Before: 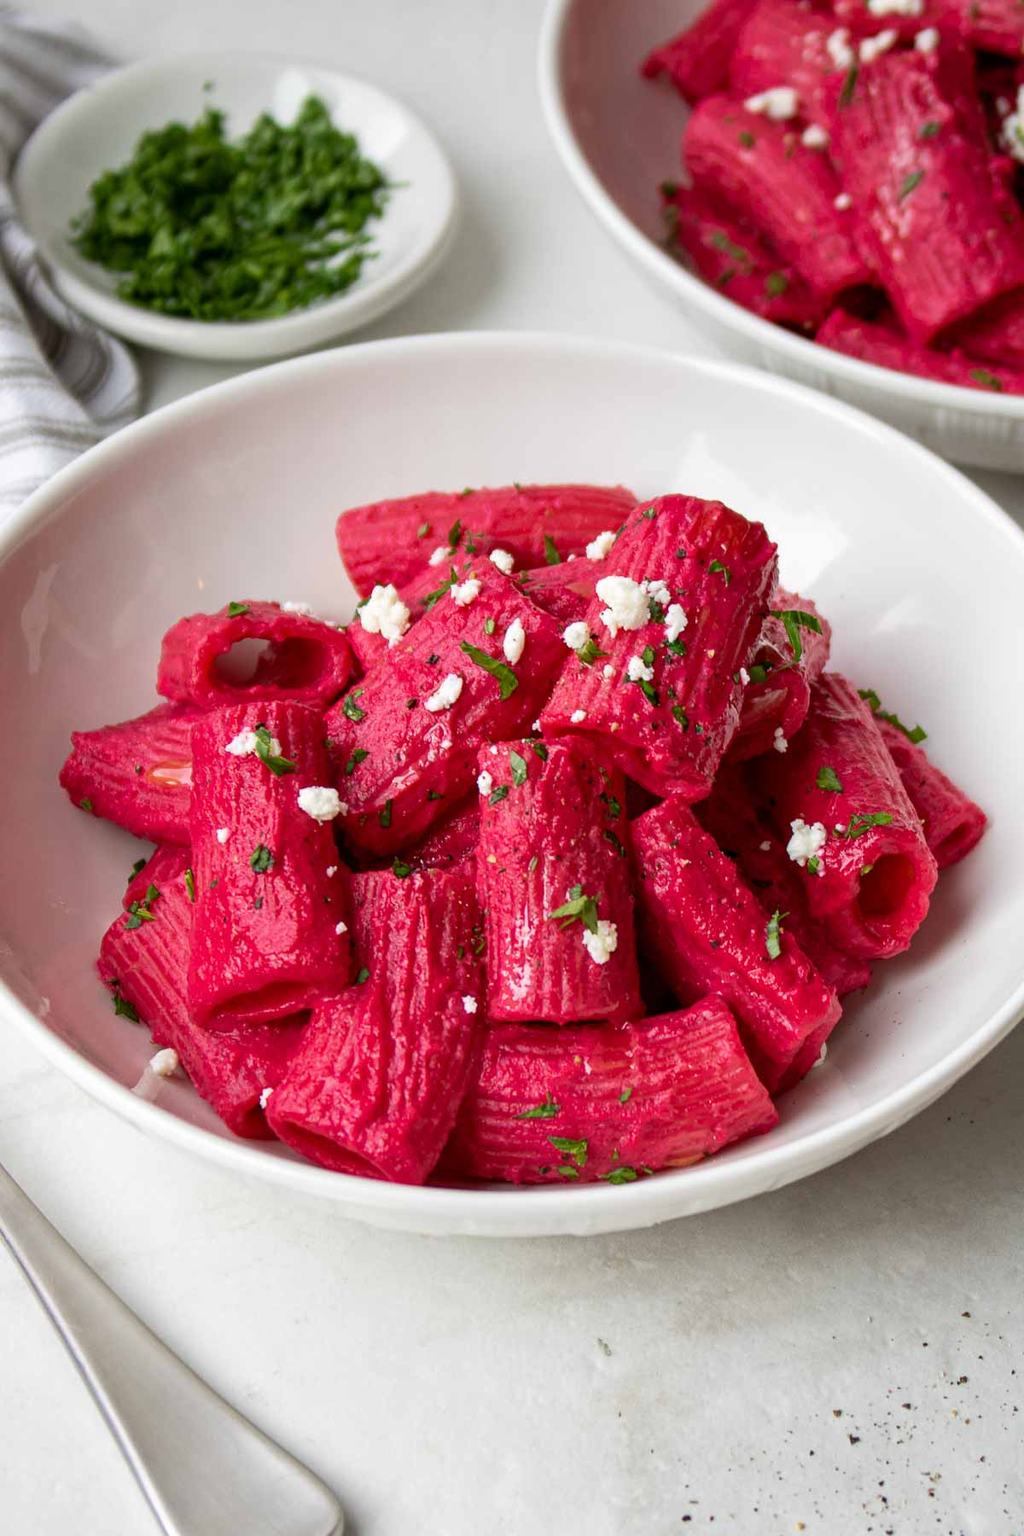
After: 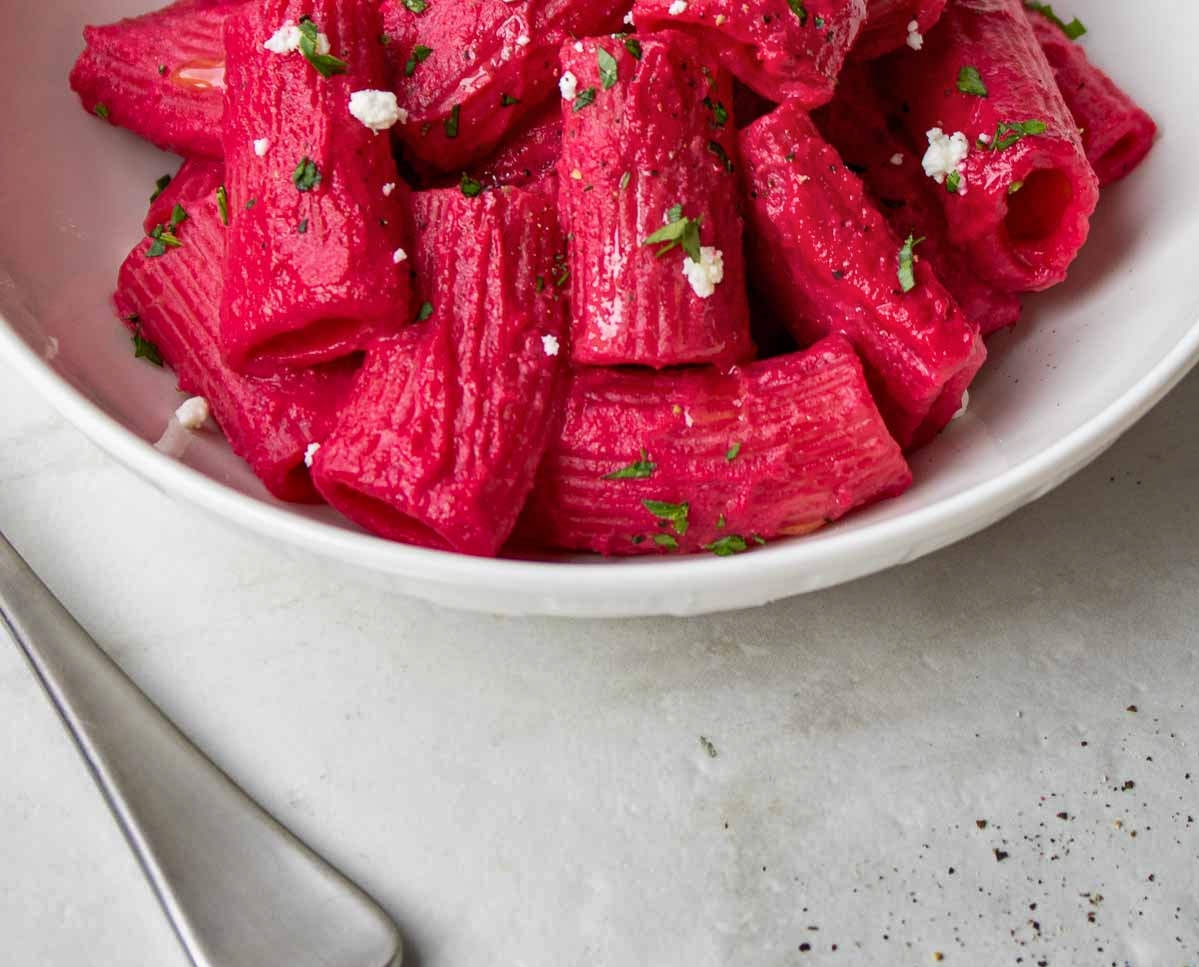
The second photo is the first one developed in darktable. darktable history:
crop and rotate: top 46.237%
color correction: saturation 0.99
shadows and highlights: shadows 43.71, white point adjustment -1.46, soften with gaussian
